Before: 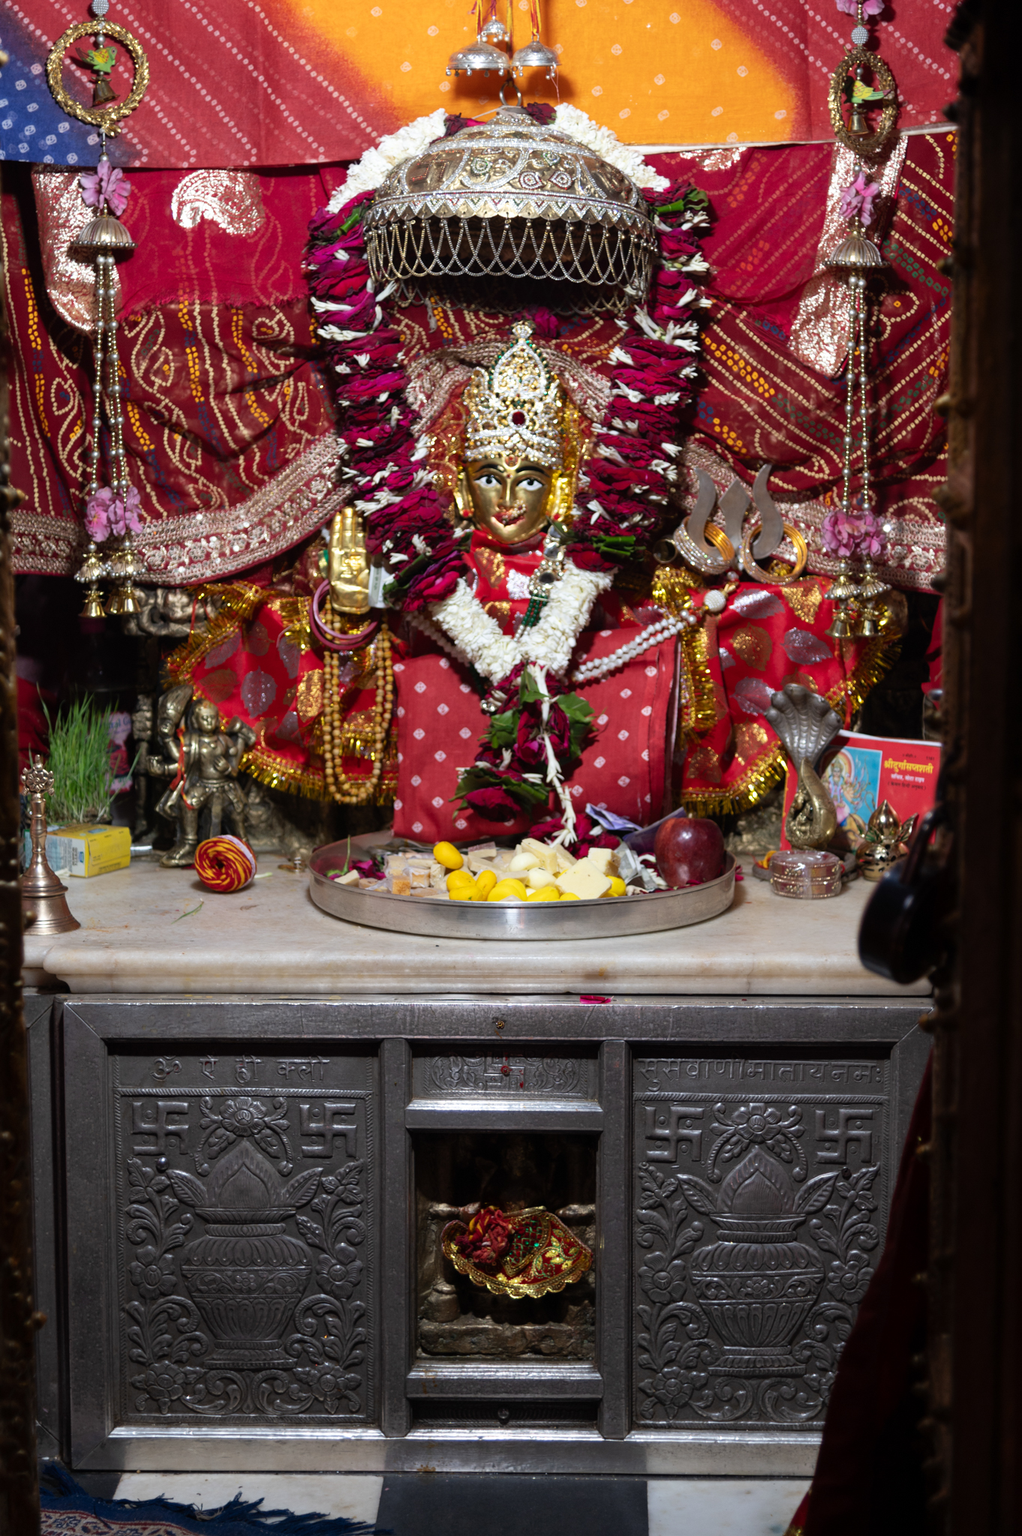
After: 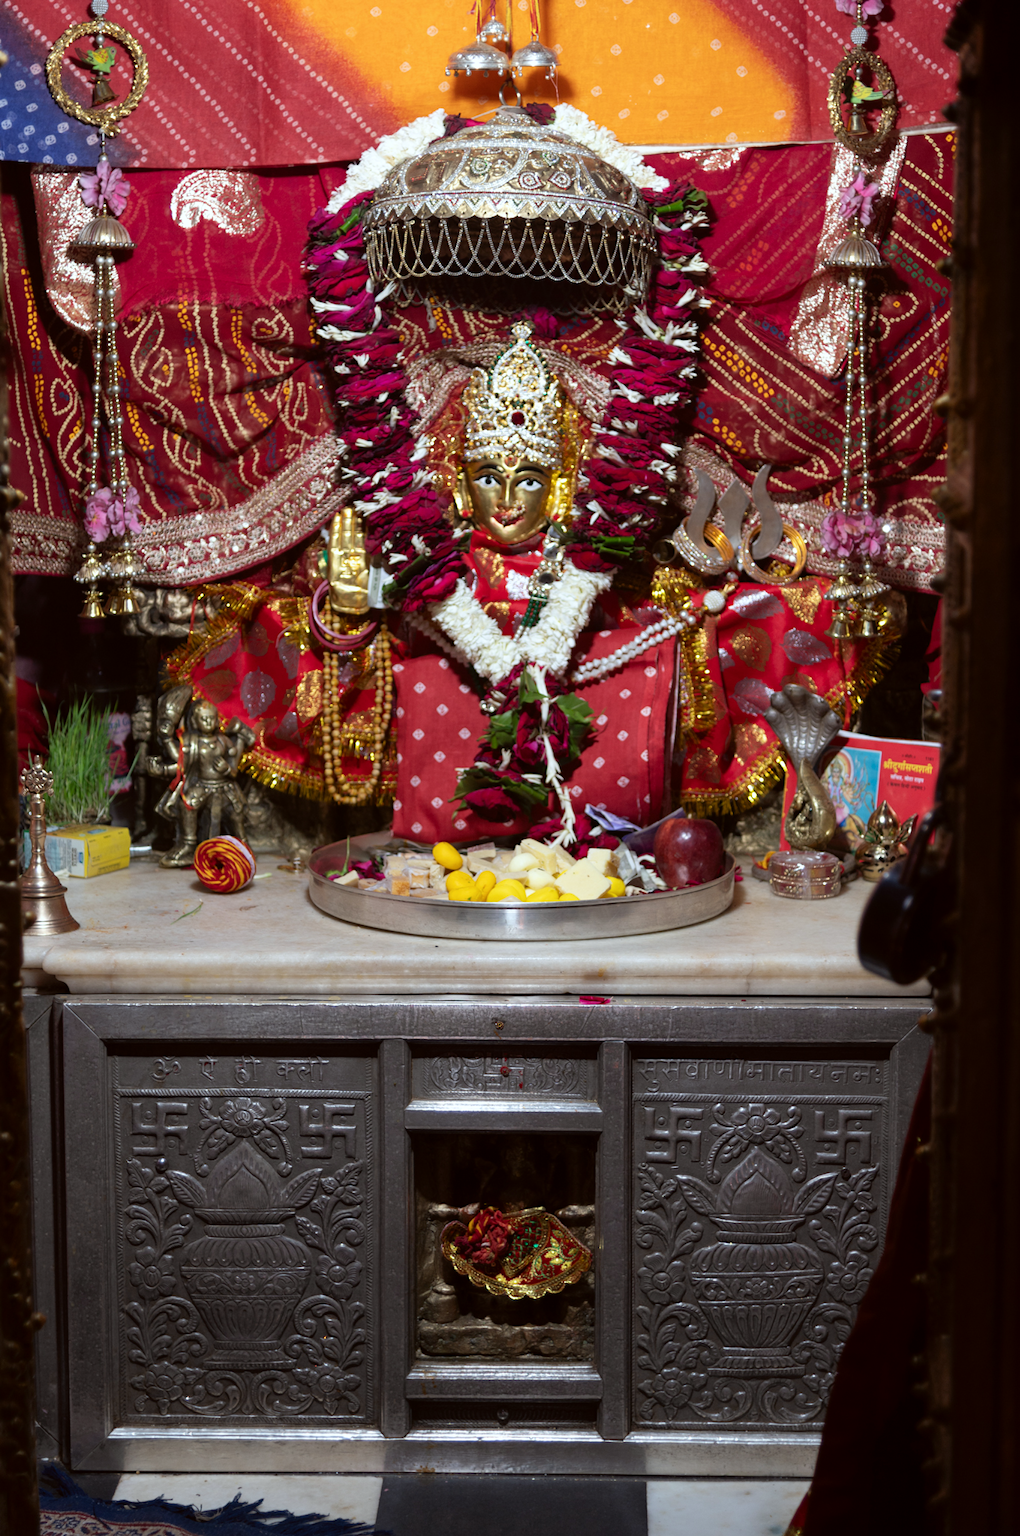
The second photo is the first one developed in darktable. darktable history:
color correction: highlights a* -2.73, highlights b* -2.09, shadows a* 2.41, shadows b* 2.73
crop and rotate: left 0.126%
